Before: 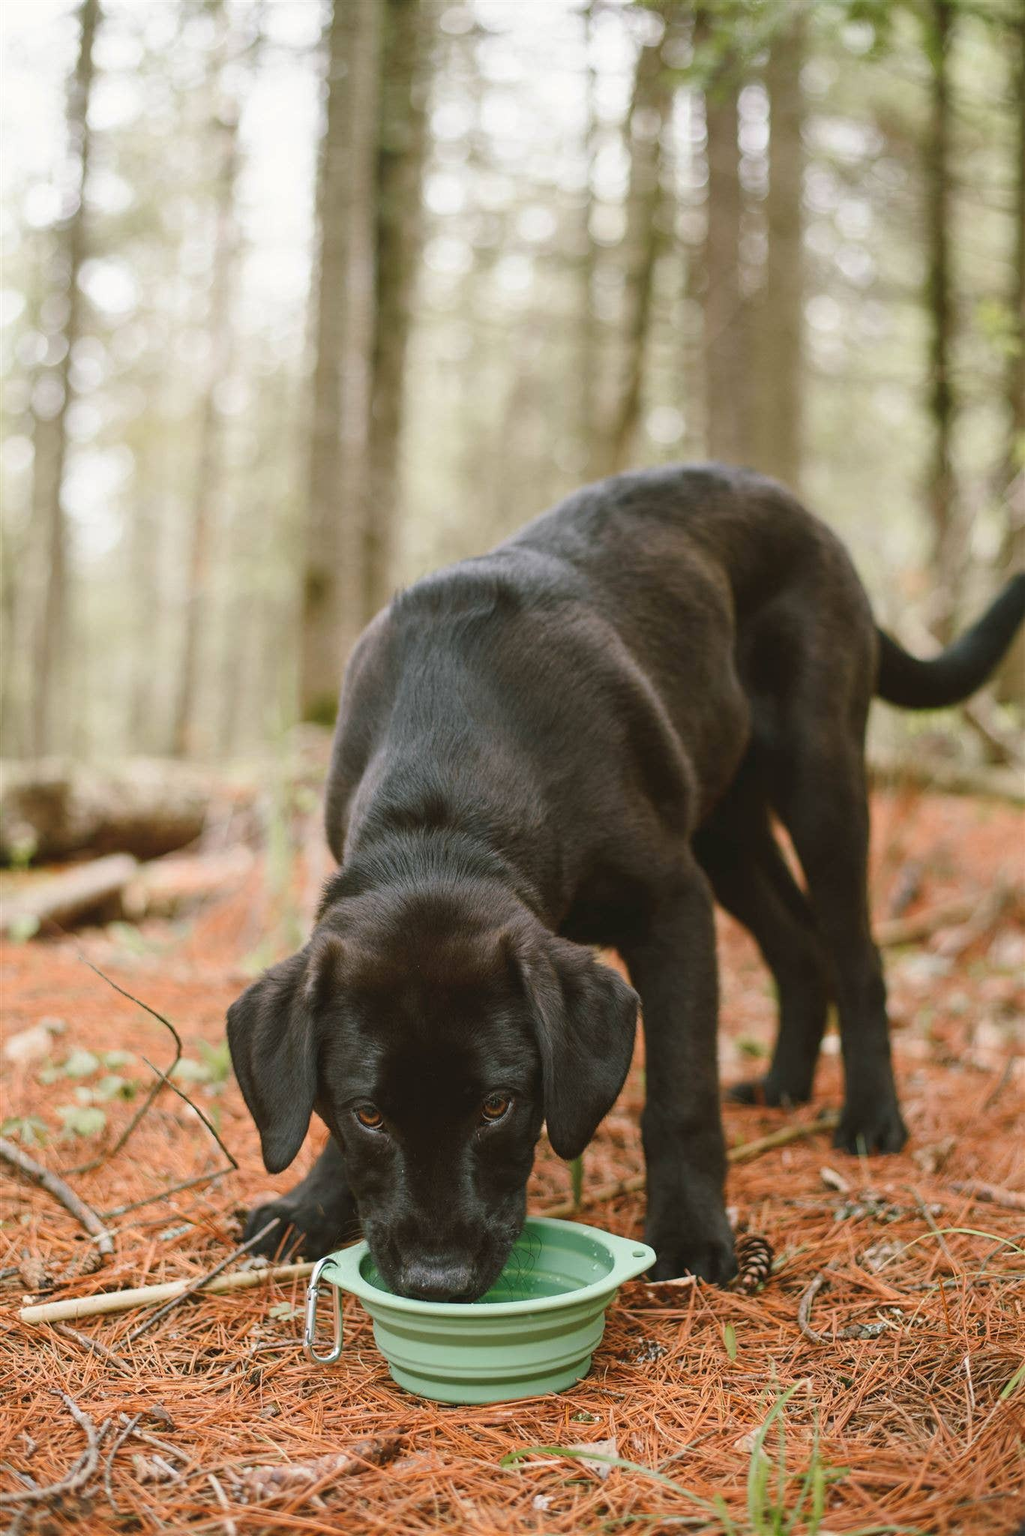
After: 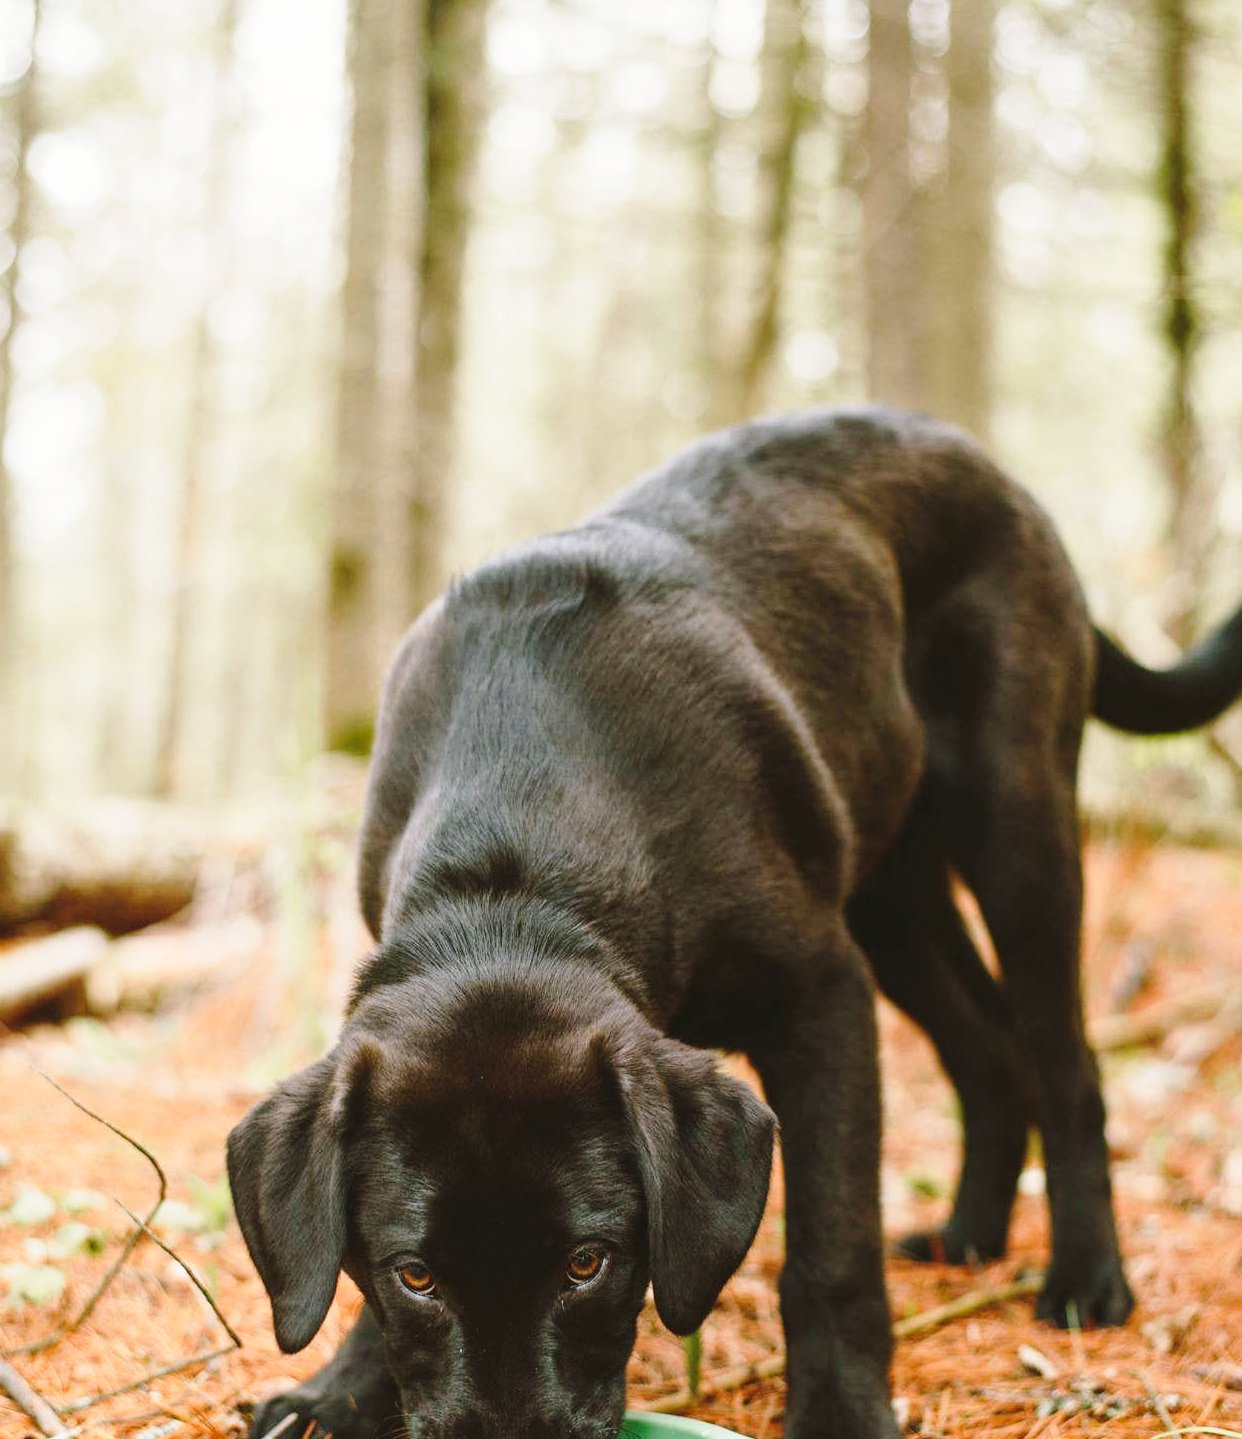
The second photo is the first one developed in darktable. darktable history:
base curve: curves: ch0 [(0, 0) (0.028, 0.03) (0.121, 0.232) (0.46, 0.748) (0.859, 0.968) (1, 1)], preserve colors none
crop: left 5.596%, top 10.314%, right 3.534%, bottom 19.395%
